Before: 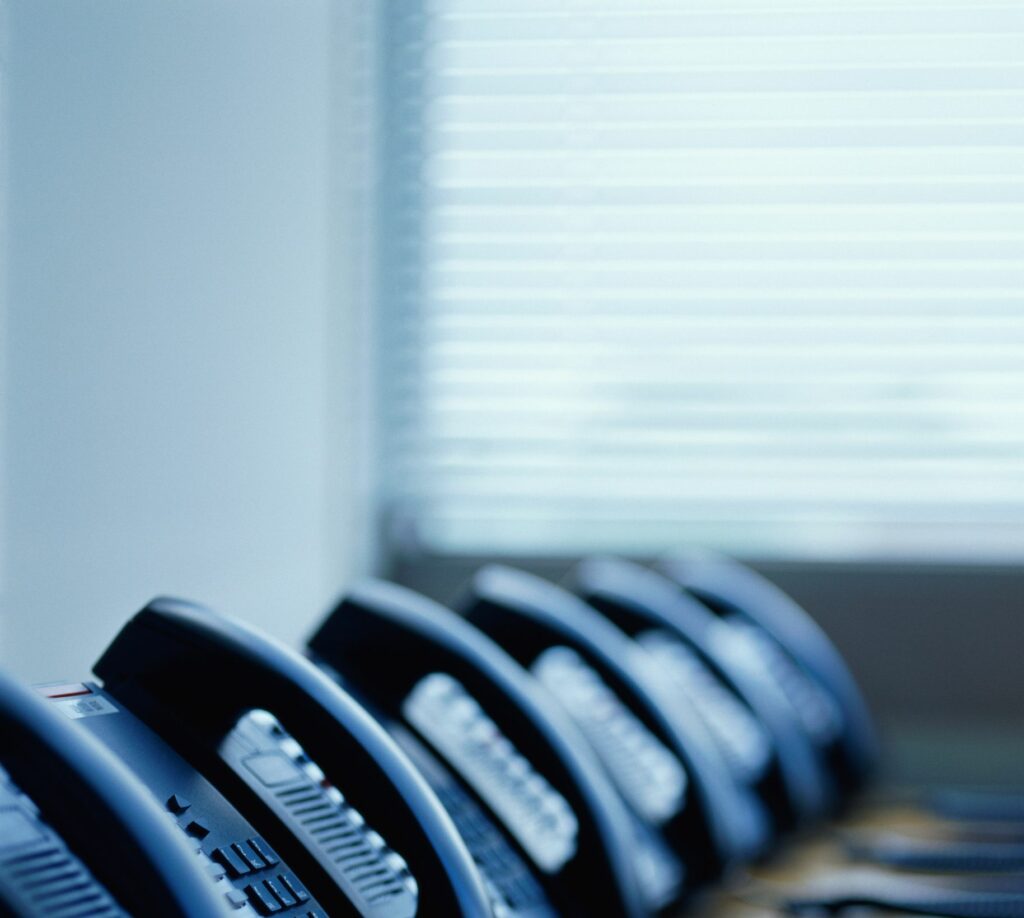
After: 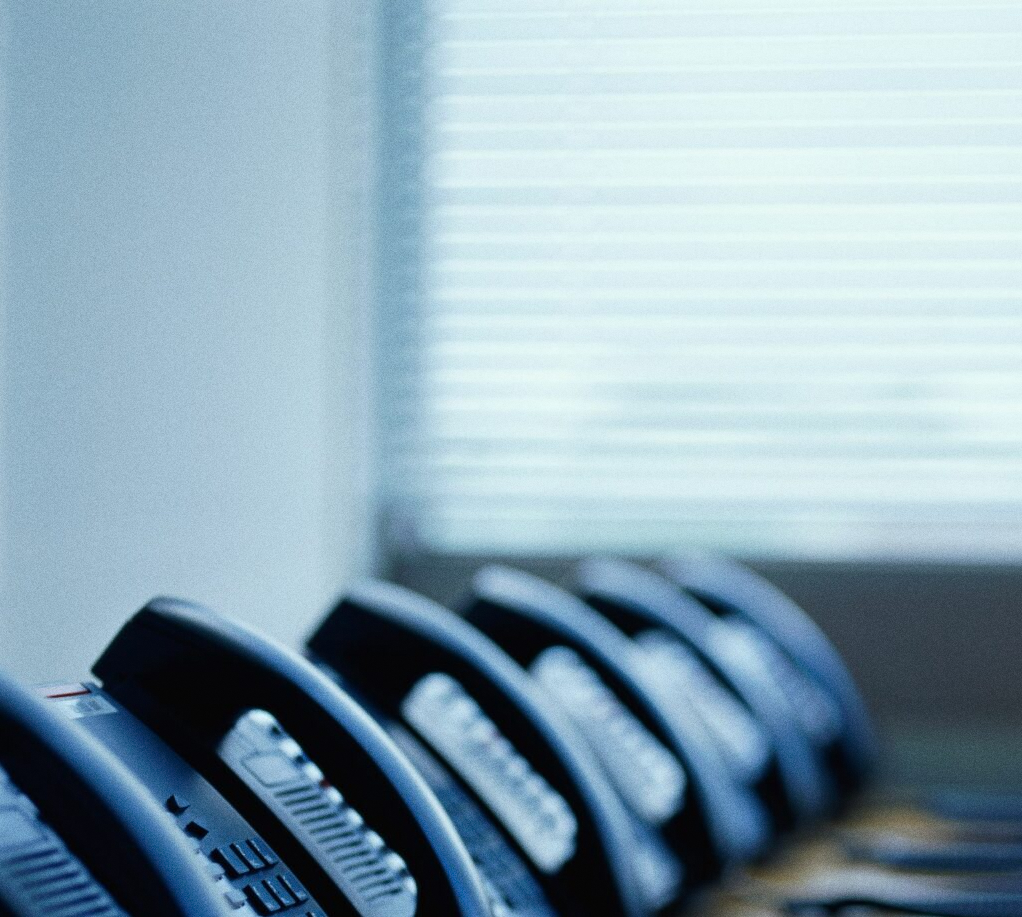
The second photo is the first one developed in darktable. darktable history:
grain: coarseness 0.47 ISO
crop and rotate: left 0.126%
